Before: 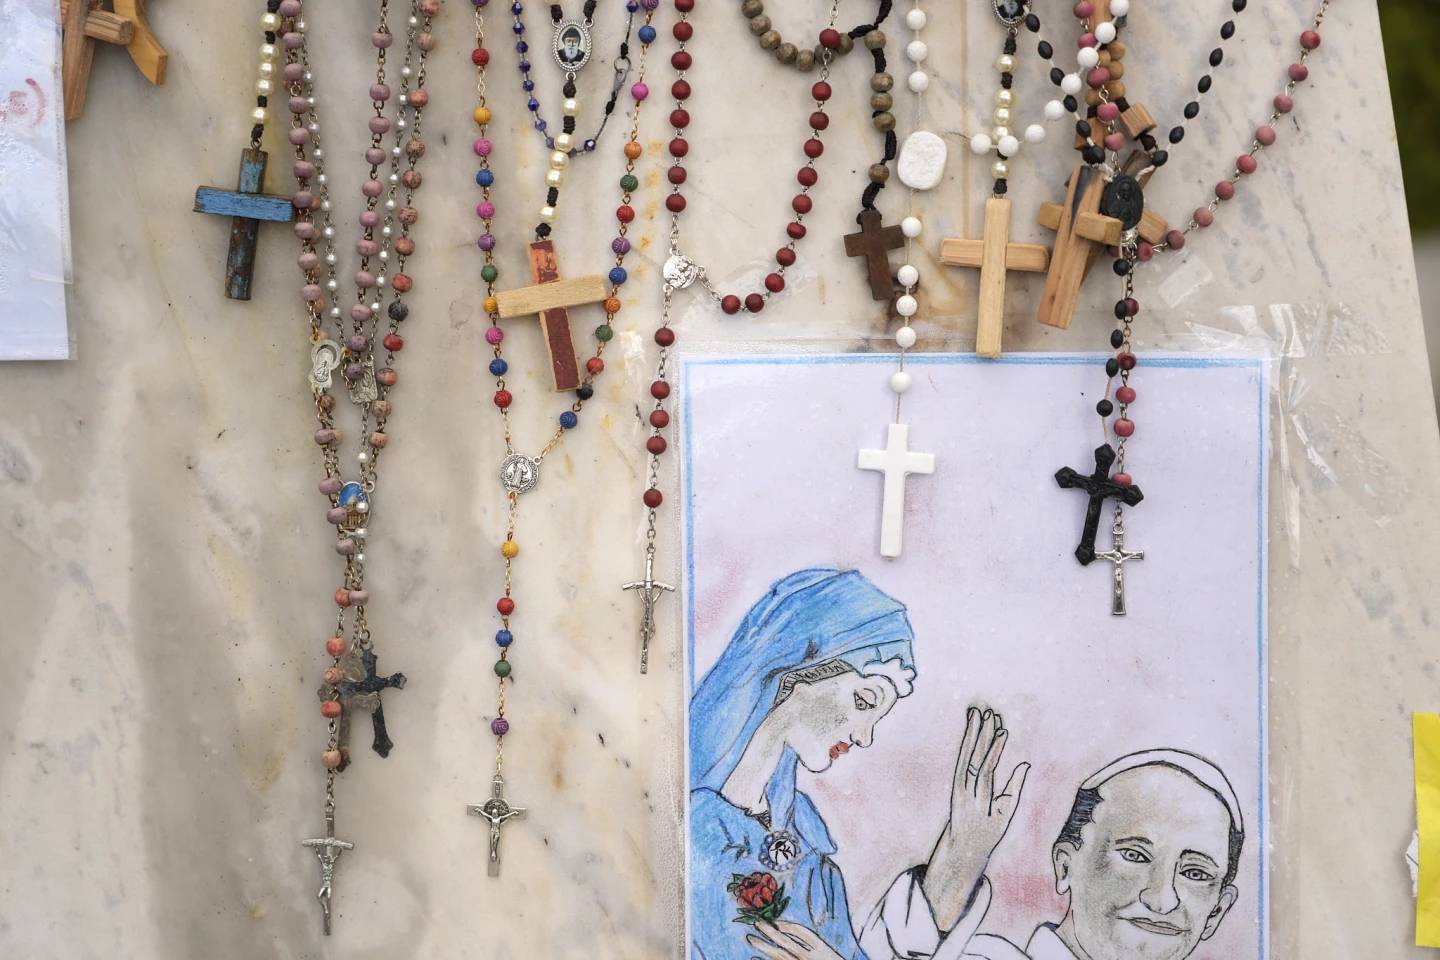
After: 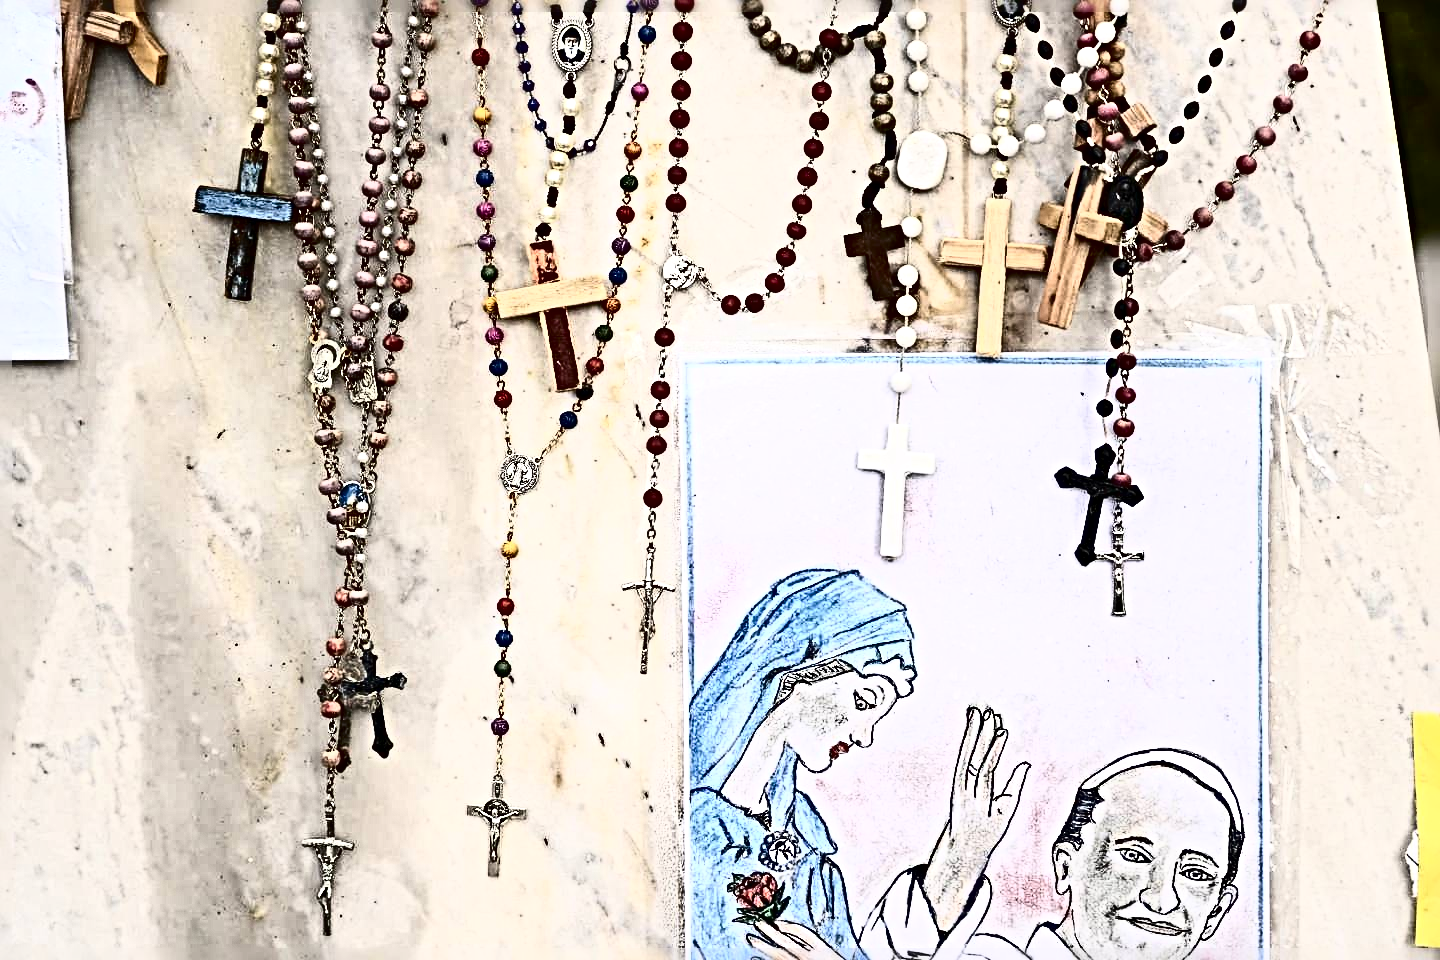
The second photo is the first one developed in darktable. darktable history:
sharpen: radius 6.268, amount 1.8, threshold 0.084
tone curve: curves: ch0 [(0, 0) (0.003, 0.003) (0.011, 0.006) (0.025, 0.012) (0.044, 0.02) (0.069, 0.023) (0.1, 0.029) (0.136, 0.037) (0.177, 0.058) (0.224, 0.084) (0.277, 0.137) (0.335, 0.209) (0.399, 0.336) (0.468, 0.478) (0.543, 0.63) (0.623, 0.789) (0.709, 0.903) (0.801, 0.967) (0.898, 0.987) (1, 1)], color space Lab, independent channels
